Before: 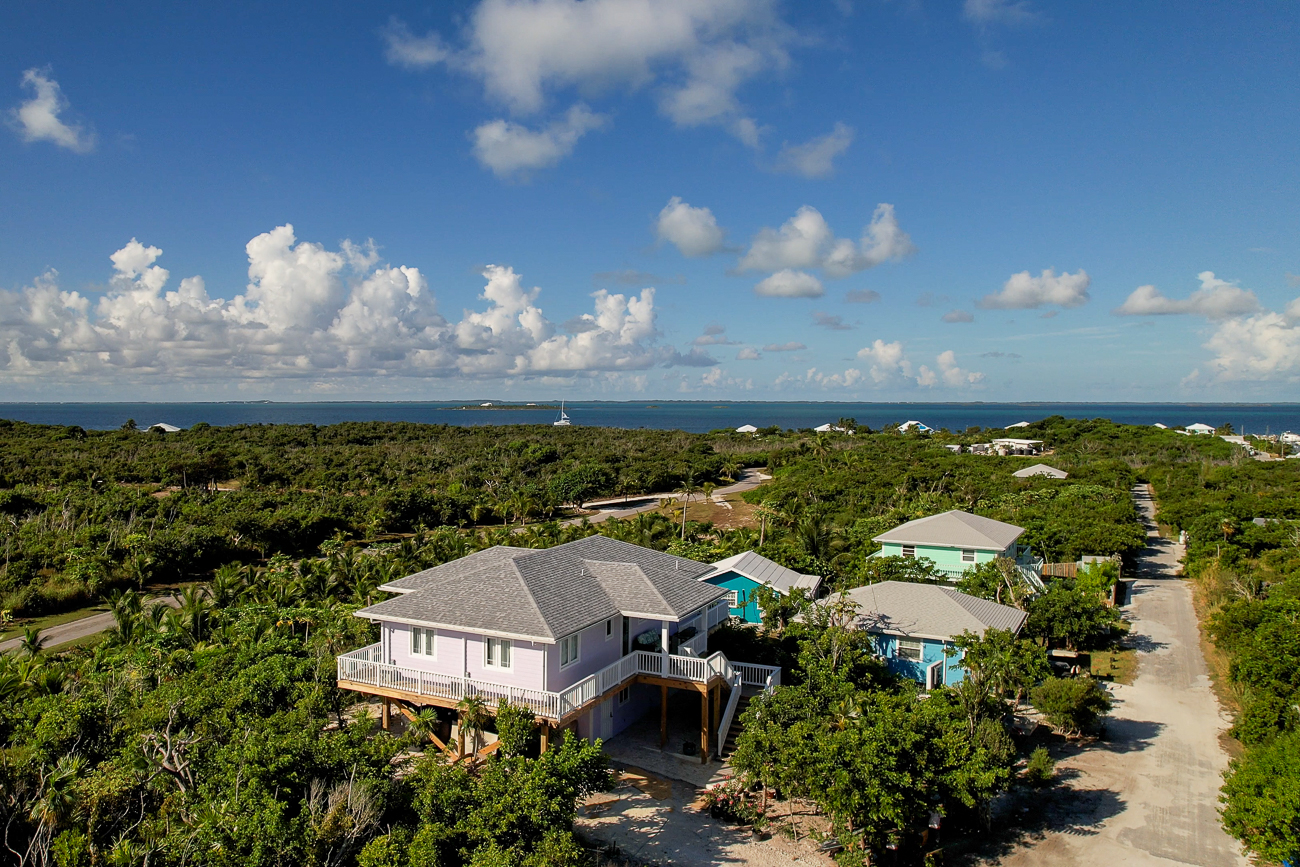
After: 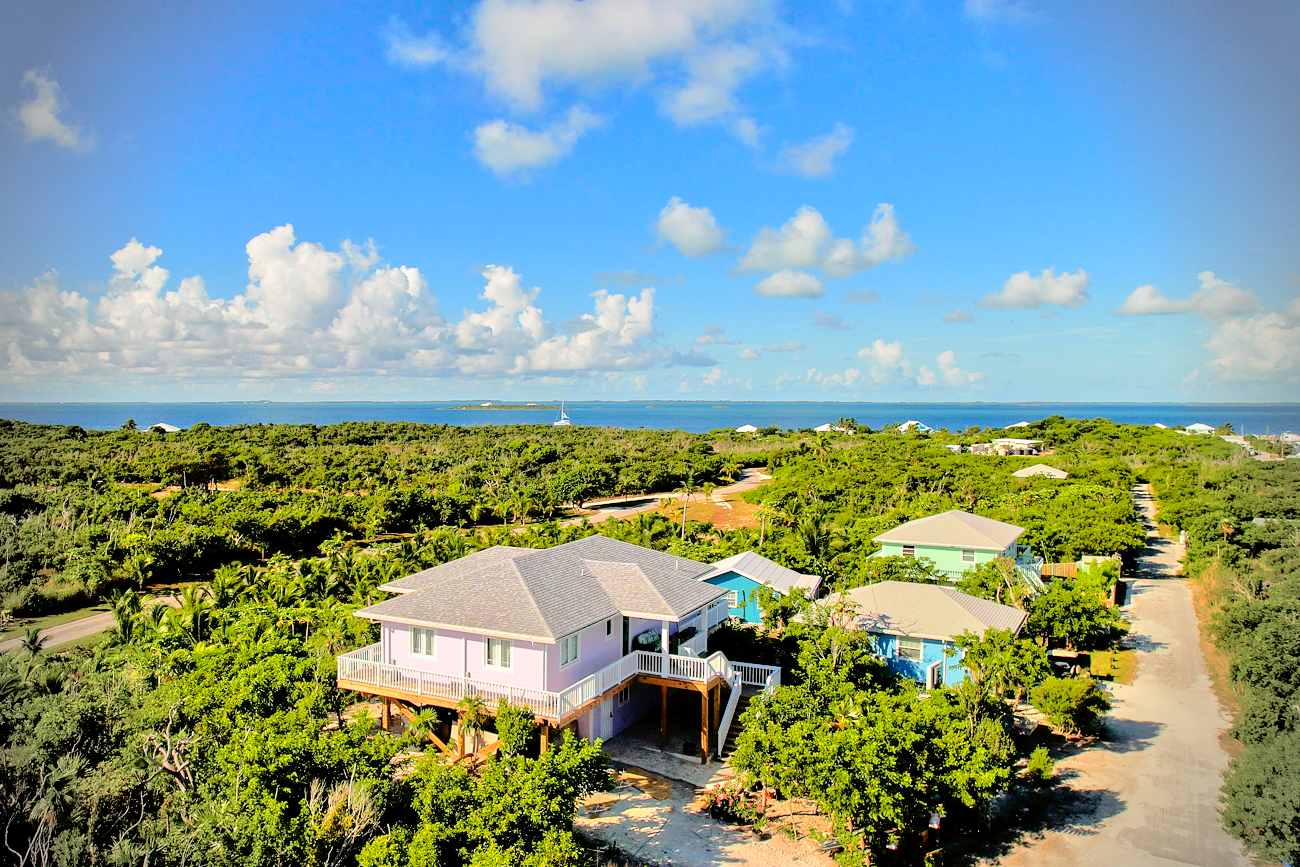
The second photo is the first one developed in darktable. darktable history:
tone equalizer: -7 EV 0.15 EV, -6 EV 0.6 EV, -5 EV 1.15 EV, -4 EV 1.33 EV, -3 EV 1.15 EV, -2 EV 0.6 EV, -1 EV 0.15 EV, mask exposure compensation -0.5 EV
vignetting: fall-off radius 31.48%, brightness -0.472
tone curve: curves: ch0 [(0, 0) (0.131, 0.135) (0.288, 0.372) (0.451, 0.608) (0.612, 0.739) (0.736, 0.832) (1, 1)]; ch1 [(0, 0) (0.392, 0.398) (0.487, 0.471) (0.496, 0.493) (0.519, 0.531) (0.557, 0.591) (0.581, 0.639) (0.622, 0.711) (1, 1)]; ch2 [(0, 0) (0.388, 0.344) (0.438, 0.425) (0.476, 0.482) (0.502, 0.508) (0.524, 0.531) (0.538, 0.58) (0.58, 0.621) (0.613, 0.679) (0.655, 0.738) (1, 1)], color space Lab, independent channels, preserve colors none
vibrance: vibrance 0%
